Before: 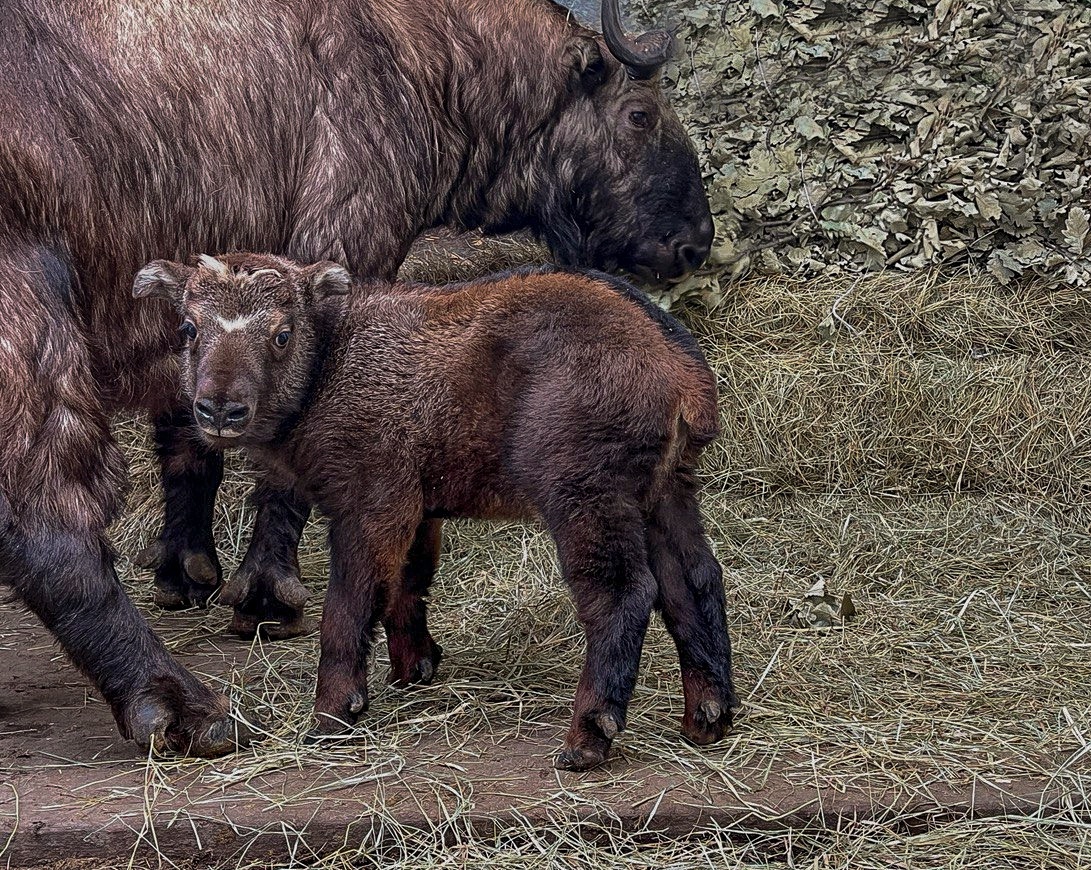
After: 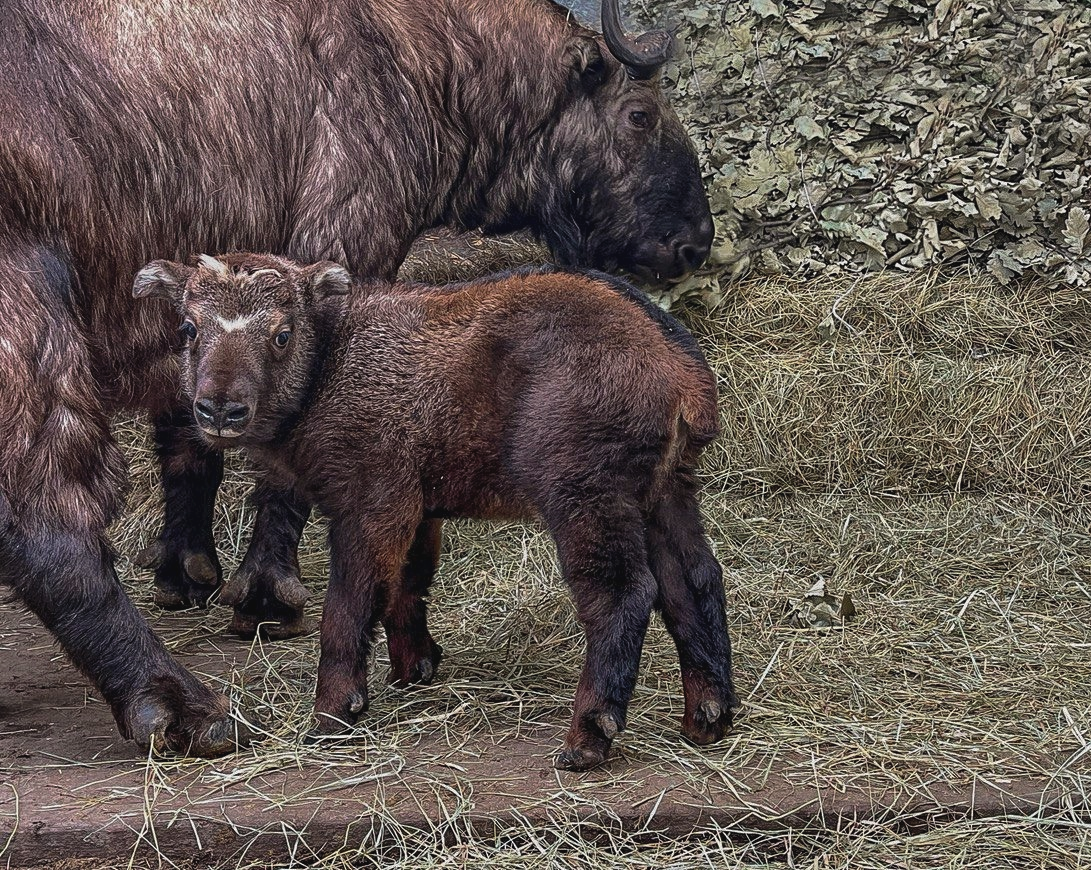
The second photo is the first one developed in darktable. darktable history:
contrast equalizer: octaves 7, y [[0.5 ×6], [0.5 ×6], [0.5 ×6], [0, 0.033, 0.067, 0.1, 0.133, 0.167], [0, 0.05, 0.1, 0.15, 0.2, 0.25]], mix -0.288
exposure: black level correction -0.003, exposure 0.042 EV, compensate exposure bias true, compensate highlight preservation false
